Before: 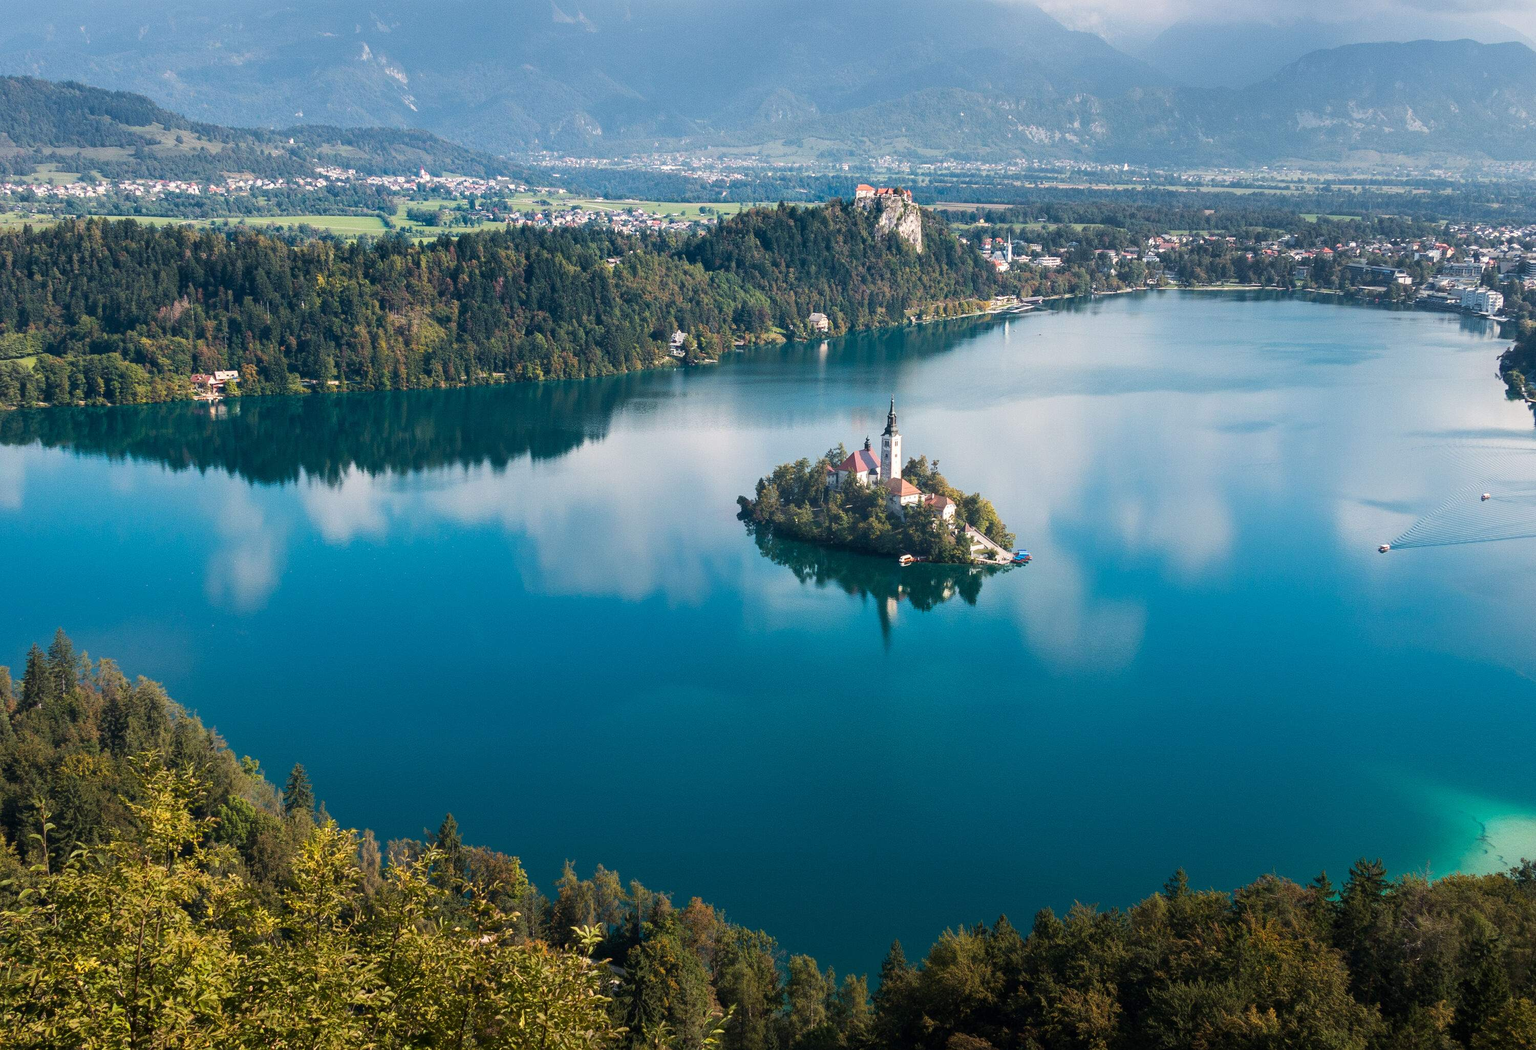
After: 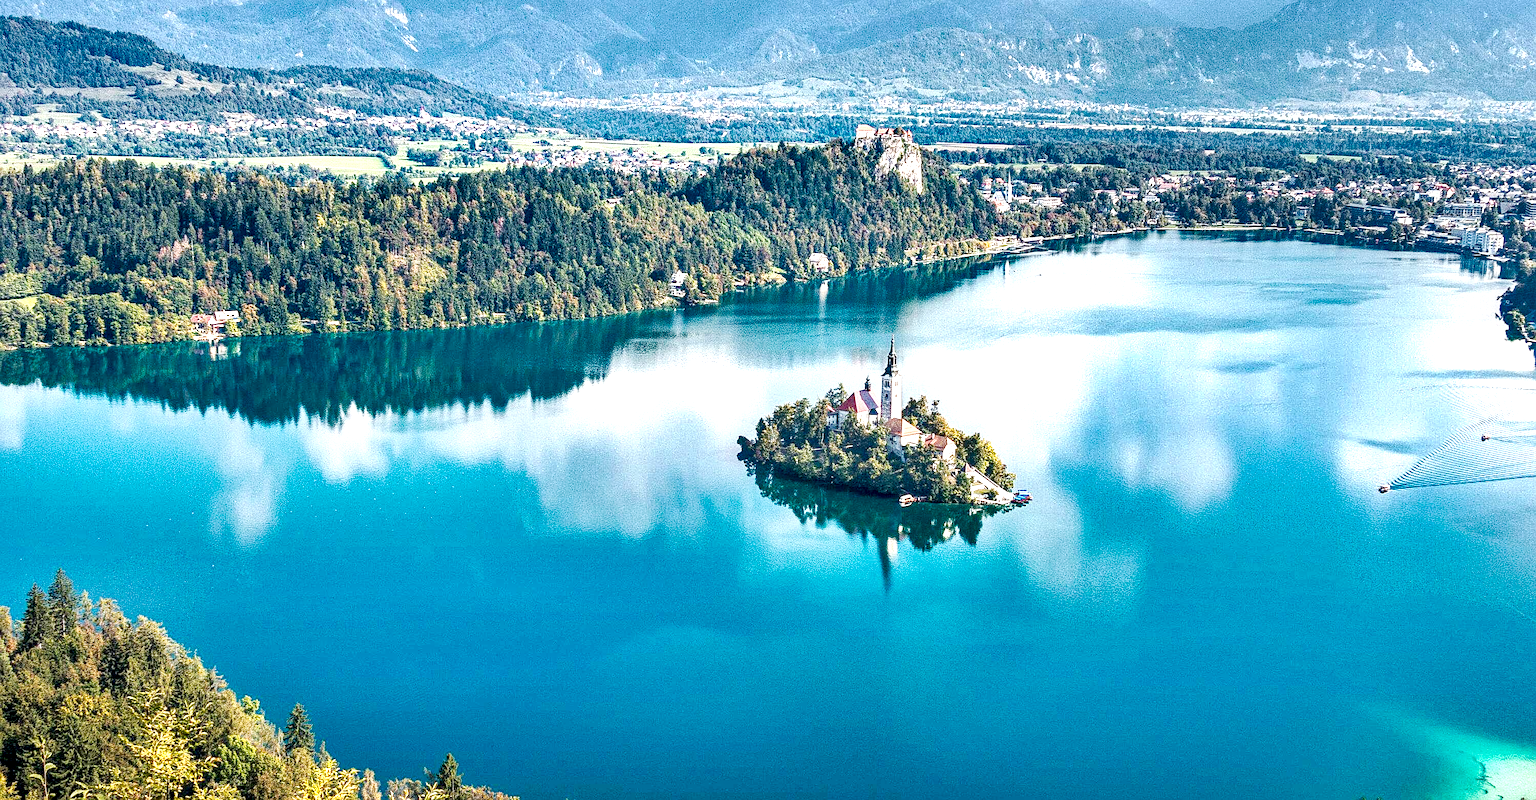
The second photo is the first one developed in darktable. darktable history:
crop: top 5.725%, bottom 17.984%
tone curve: curves: ch0 [(0, 0) (0.128, 0.068) (0.292, 0.274) (0.46, 0.482) (0.653, 0.717) (0.819, 0.869) (0.998, 0.969)]; ch1 [(0, 0) (0.384, 0.365) (0.463, 0.45) (0.486, 0.486) (0.503, 0.504) (0.517, 0.517) (0.549, 0.572) (0.583, 0.615) (0.672, 0.699) (0.774, 0.817) (1, 1)]; ch2 [(0, 0) (0.374, 0.344) (0.446, 0.443) (0.494, 0.5) (0.527, 0.529) (0.565, 0.591) (0.644, 0.682) (1, 1)], preserve colors none
exposure: black level correction 0, exposure 1.469 EV, compensate exposure bias true, compensate highlight preservation false
local contrast: detail 150%
sharpen: on, module defaults
shadows and highlights: white point adjustment -3.61, highlights -63.39, highlights color adjustment 72.62%, soften with gaussian
haze removal: strength 0.295, distance 0.248, compatibility mode true, adaptive false
base curve: preserve colors none
